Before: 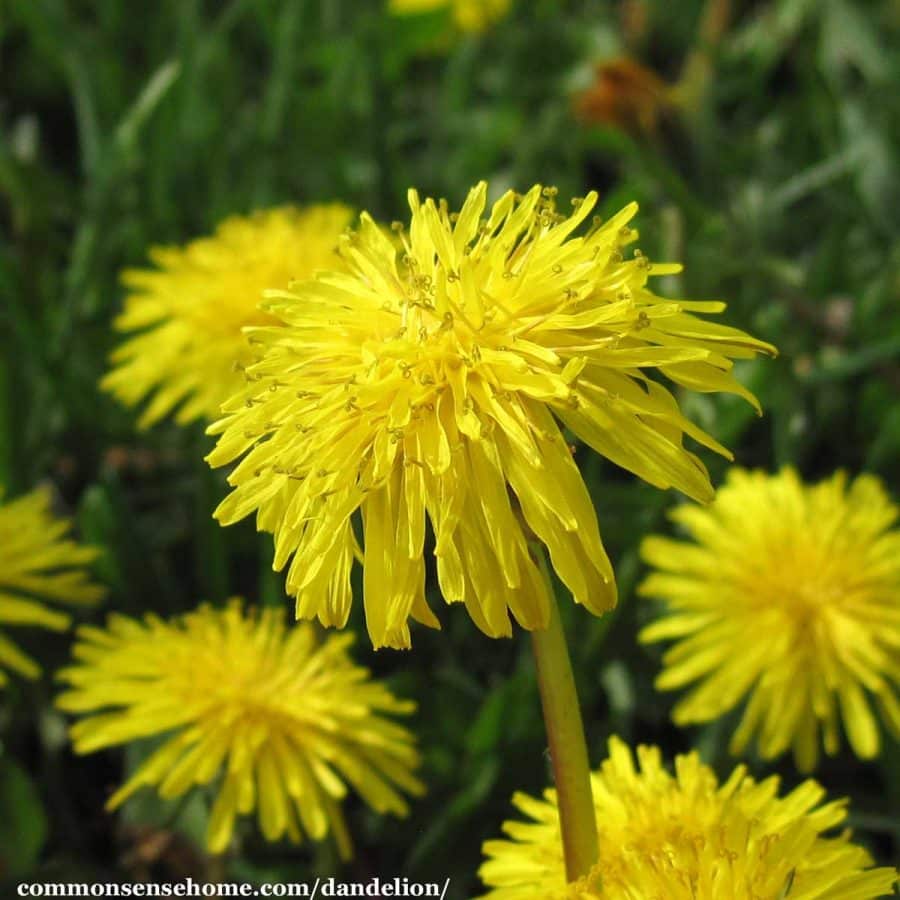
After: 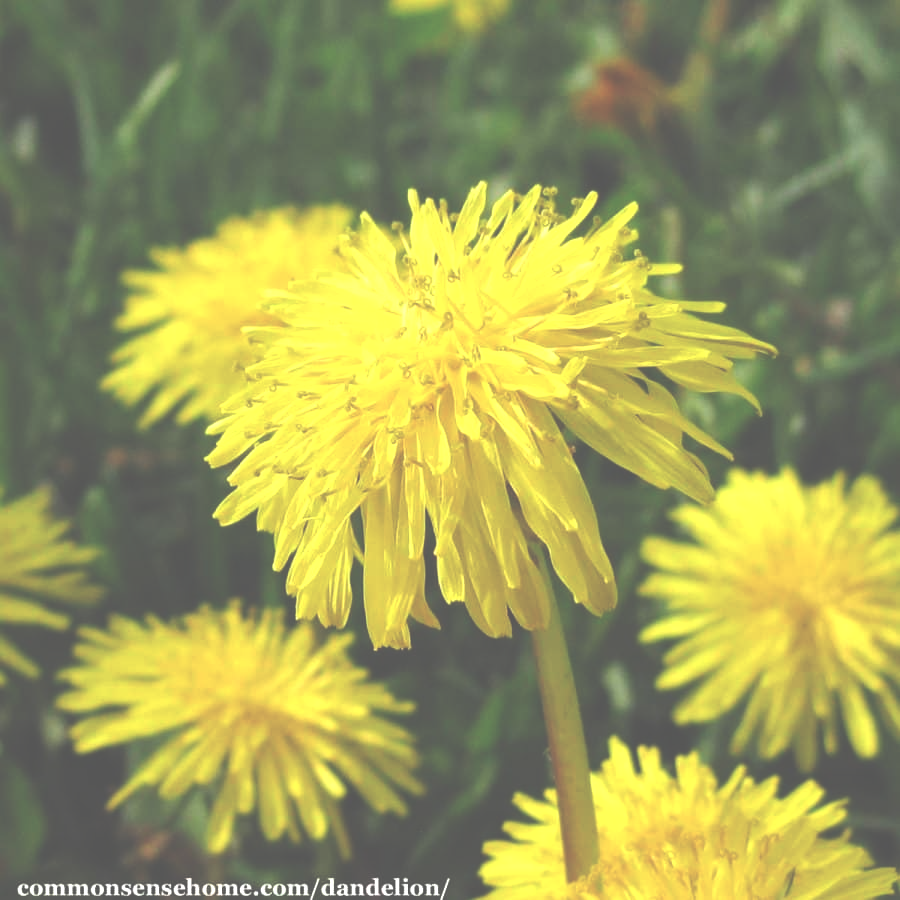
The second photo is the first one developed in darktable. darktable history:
exposure: black level correction -0.07, exposure 0.5 EV, compensate highlight preservation false
